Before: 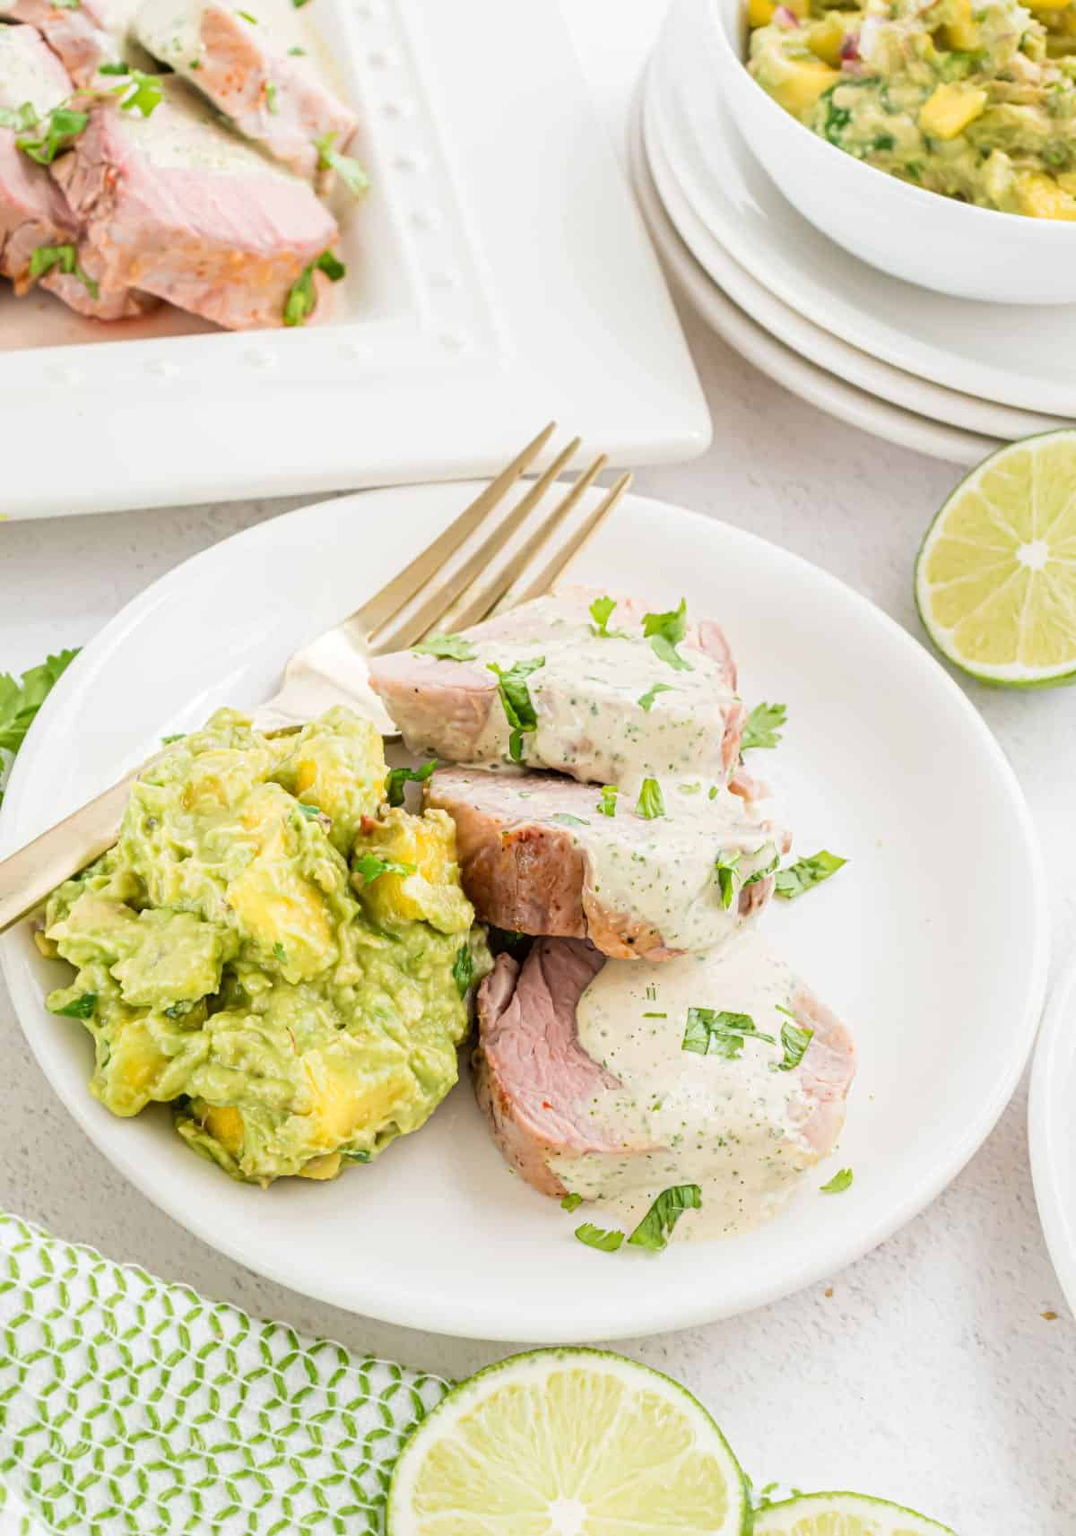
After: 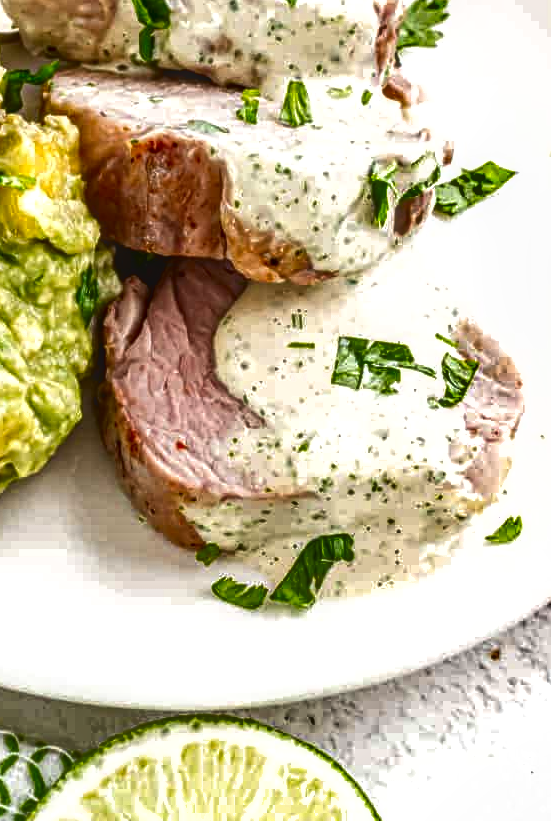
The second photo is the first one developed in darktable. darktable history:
shadows and highlights: low approximation 0.01, soften with gaussian
local contrast: highlights 5%, shadows 0%, detail 133%
crop: left 35.831%, top 45.95%, right 18.188%, bottom 6.082%
tone equalizer: -8 EV -0.424 EV, -7 EV -0.384 EV, -6 EV -0.302 EV, -5 EV -0.251 EV, -3 EV 0.237 EV, -2 EV 0.308 EV, -1 EV 0.383 EV, +0 EV 0.389 EV
contrast brightness saturation: brightness -0.537
